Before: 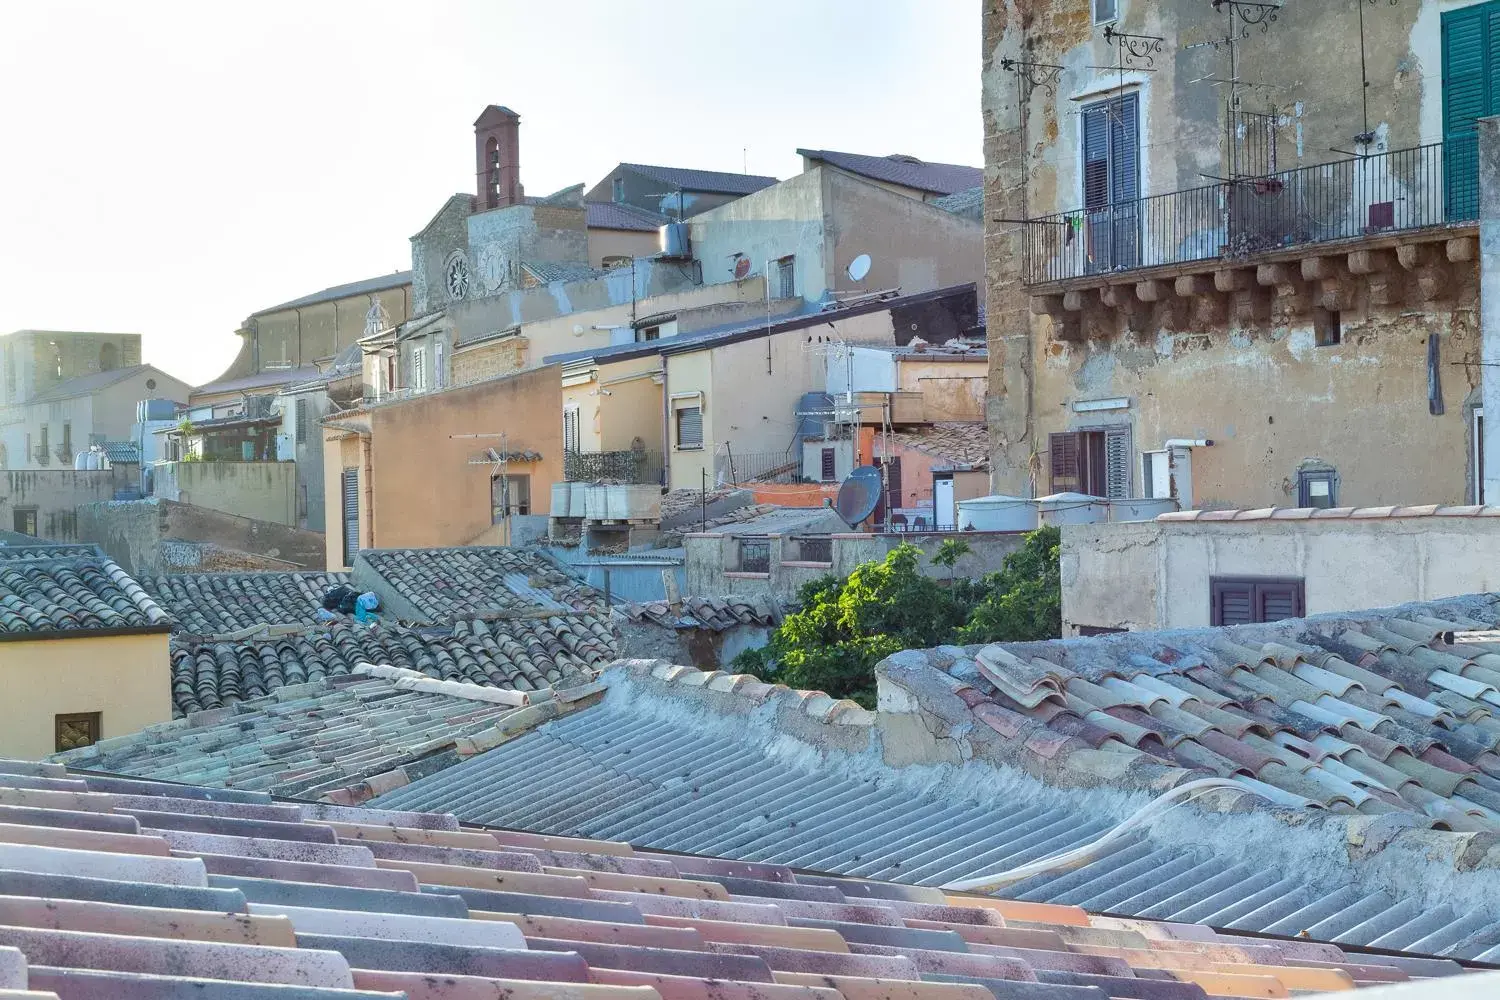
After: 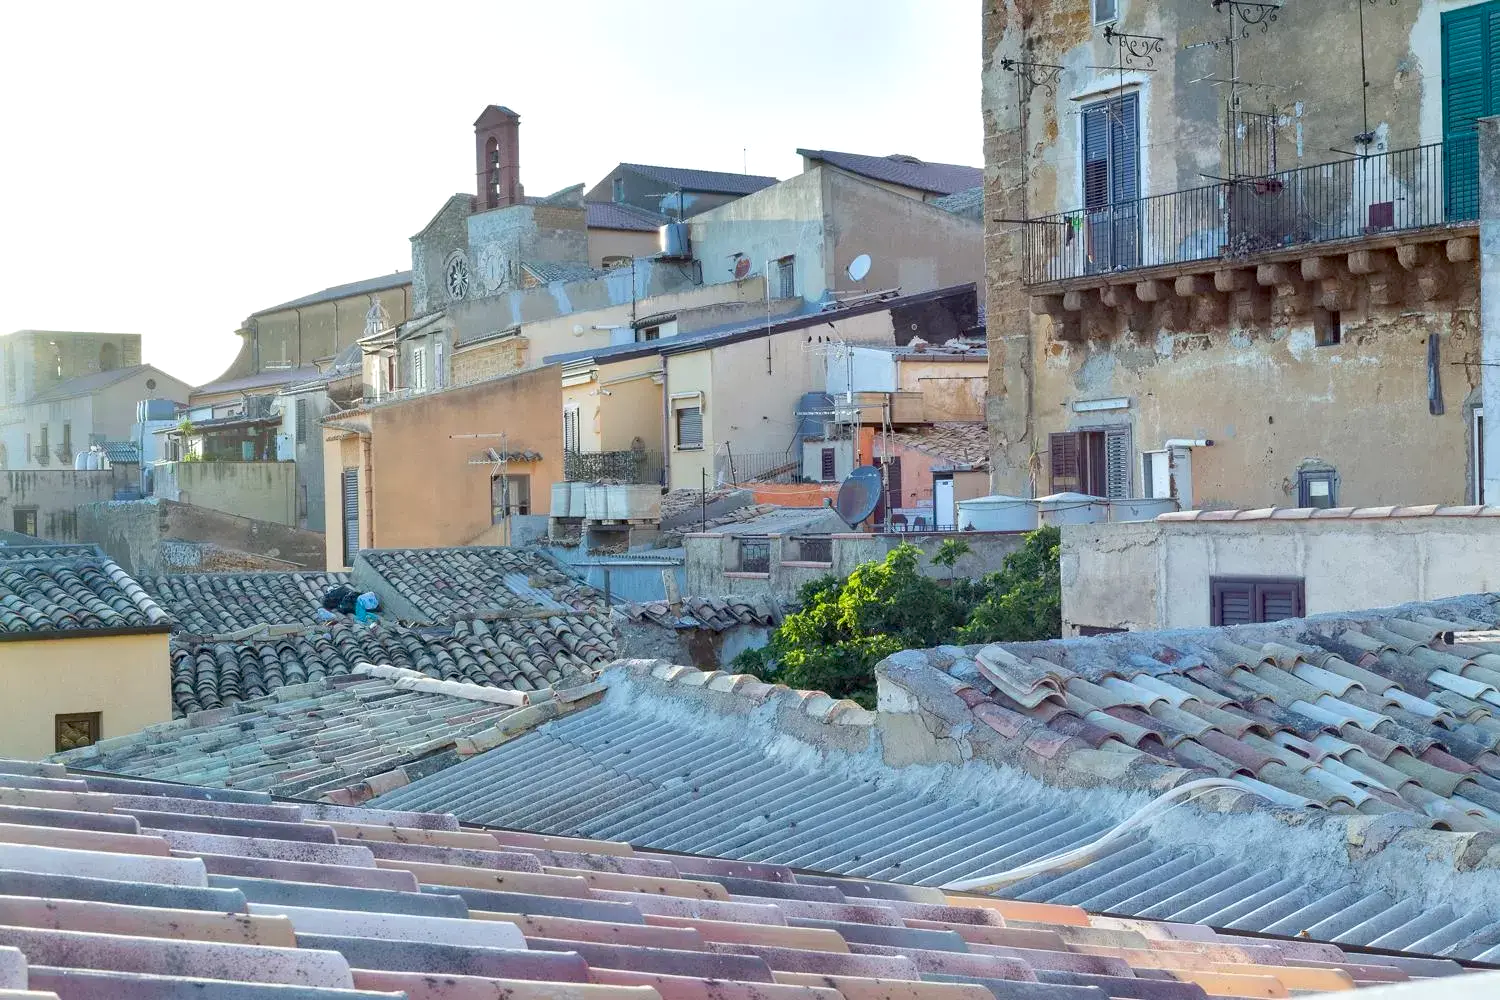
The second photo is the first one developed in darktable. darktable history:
exposure: black level correction 0.007, exposure 0.089 EV, compensate highlight preservation false
